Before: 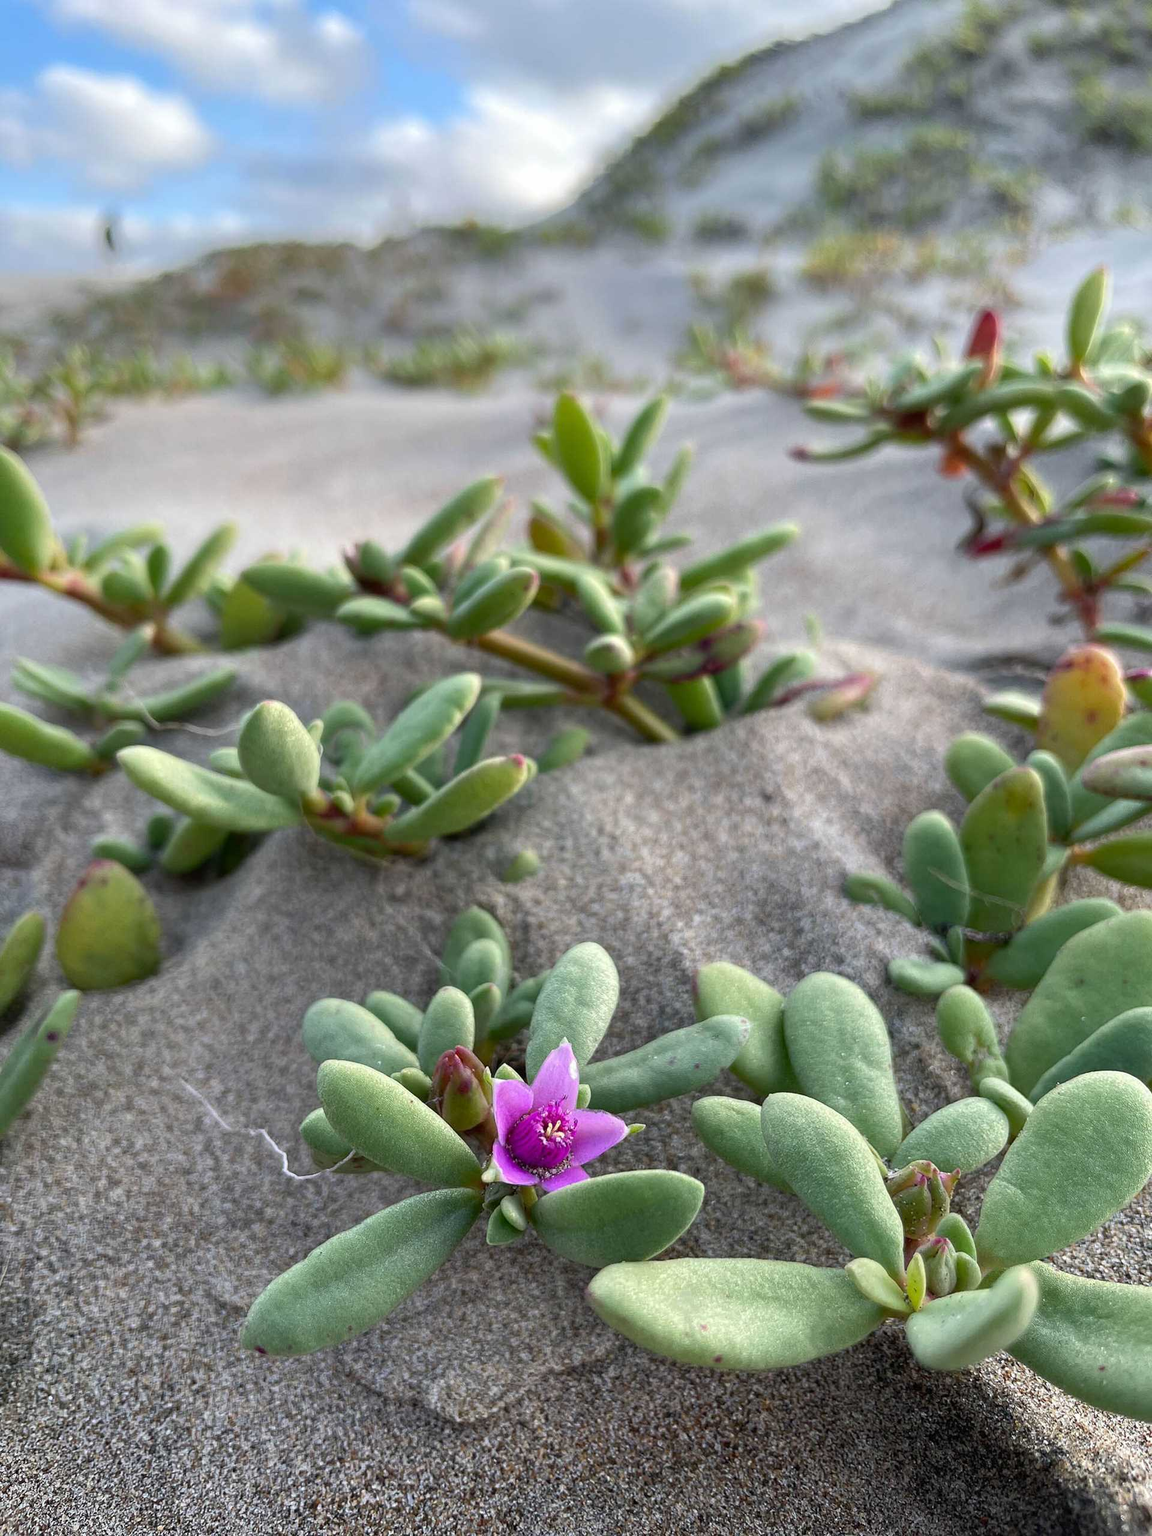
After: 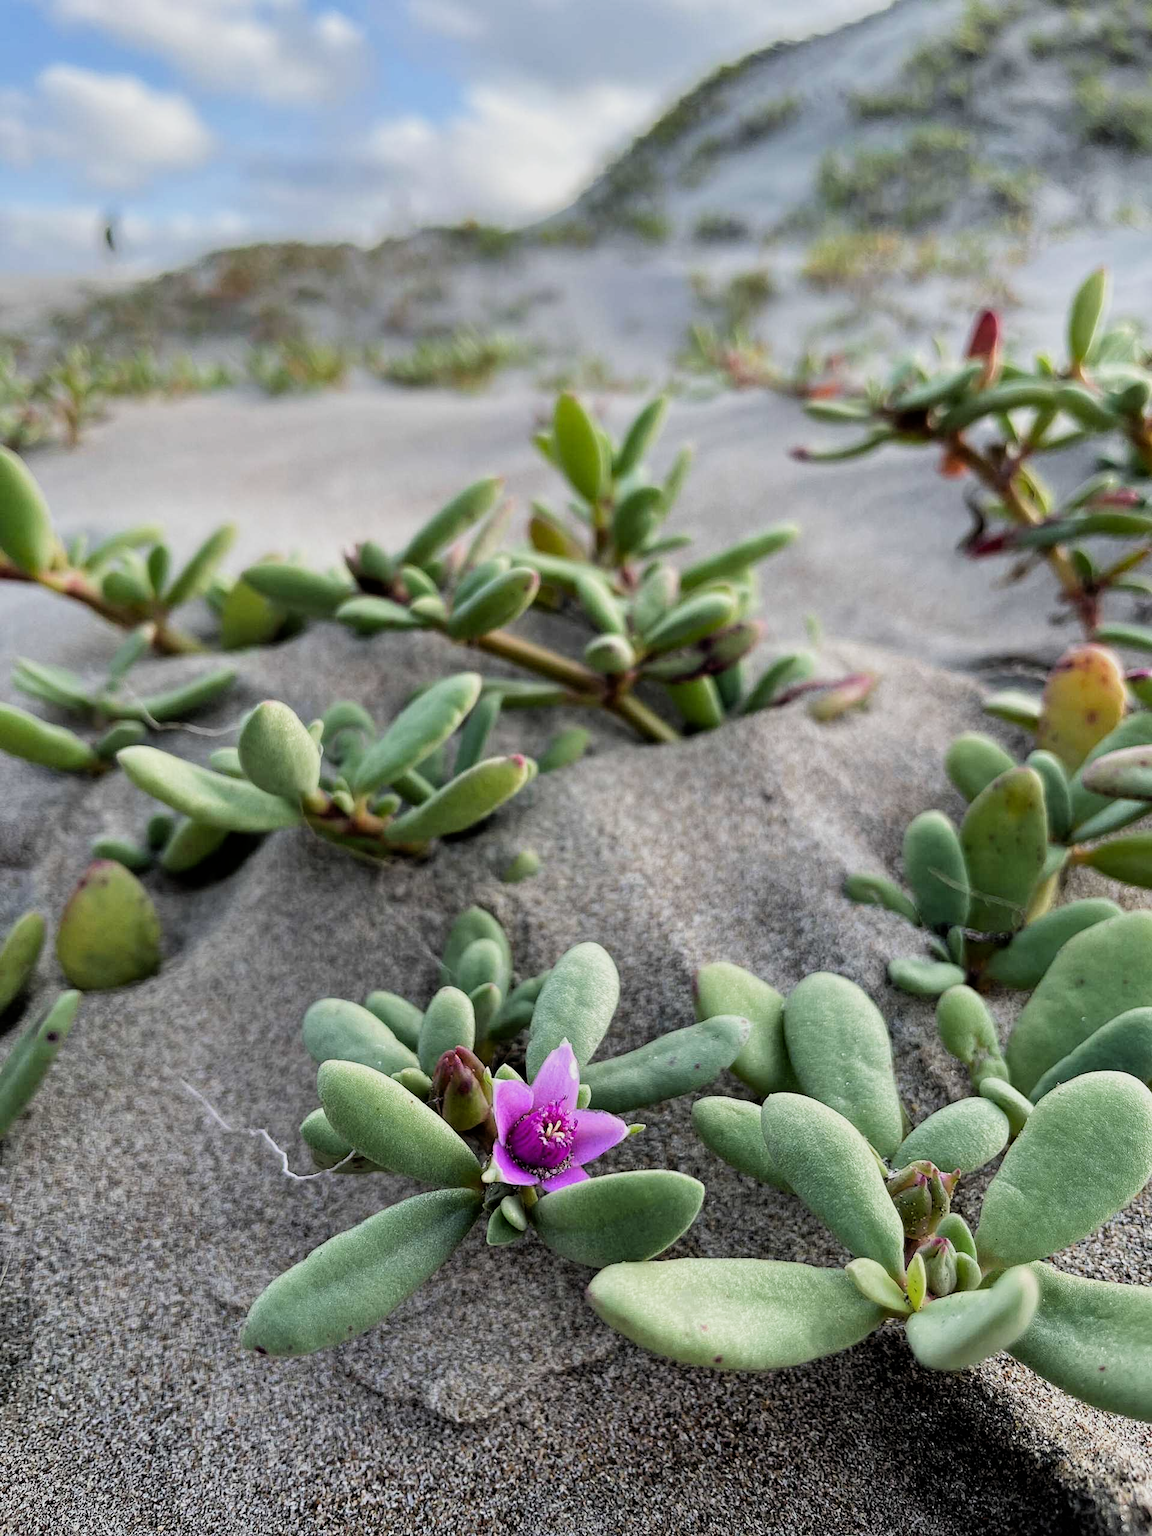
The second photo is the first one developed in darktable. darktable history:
filmic rgb: black relative exposure -5 EV, white relative exposure 3.5 EV, hardness 3.19, contrast 1.2, highlights saturation mix -50%
shadows and highlights: shadows 37.27, highlights -28.18, soften with gaussian
